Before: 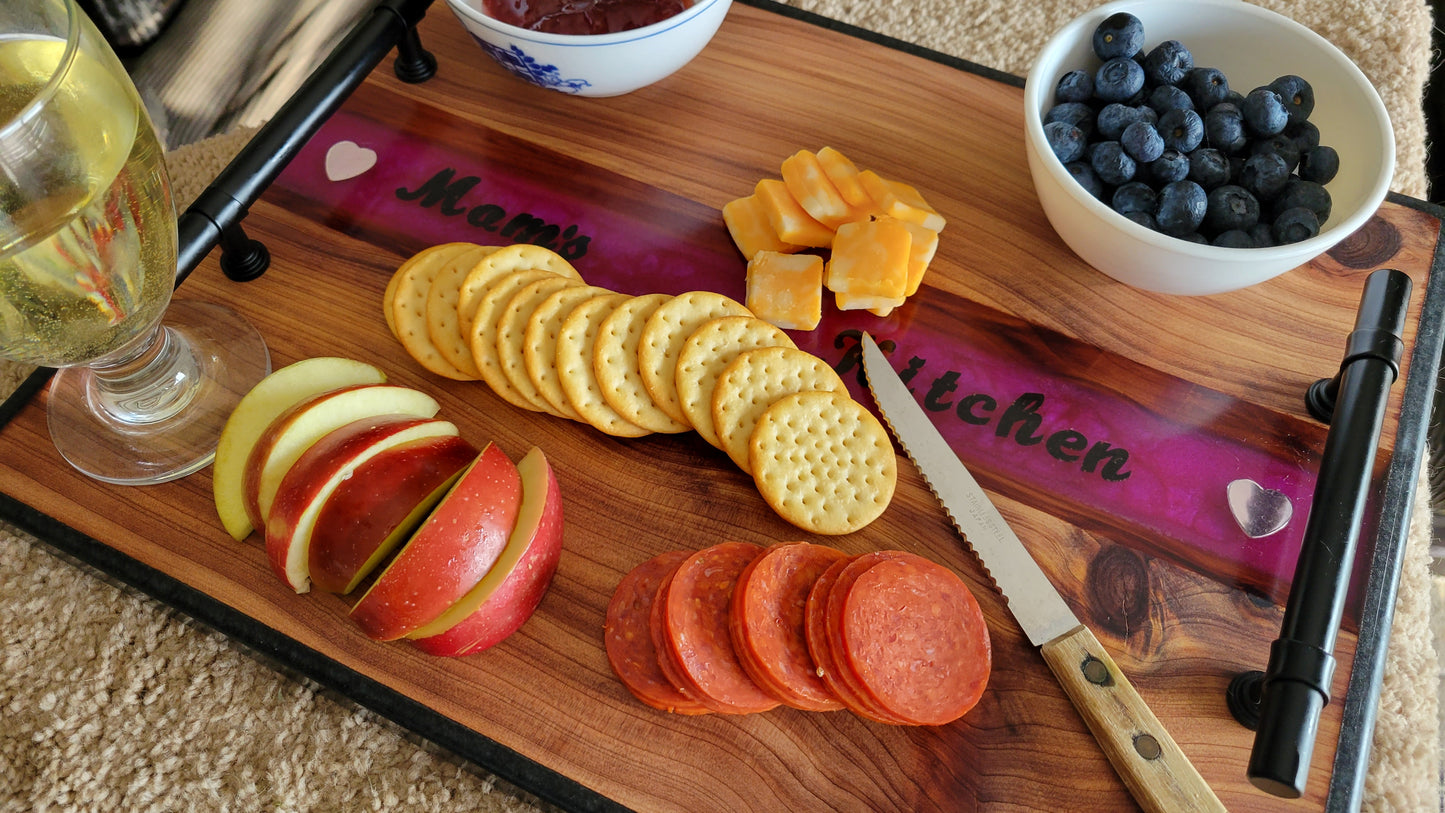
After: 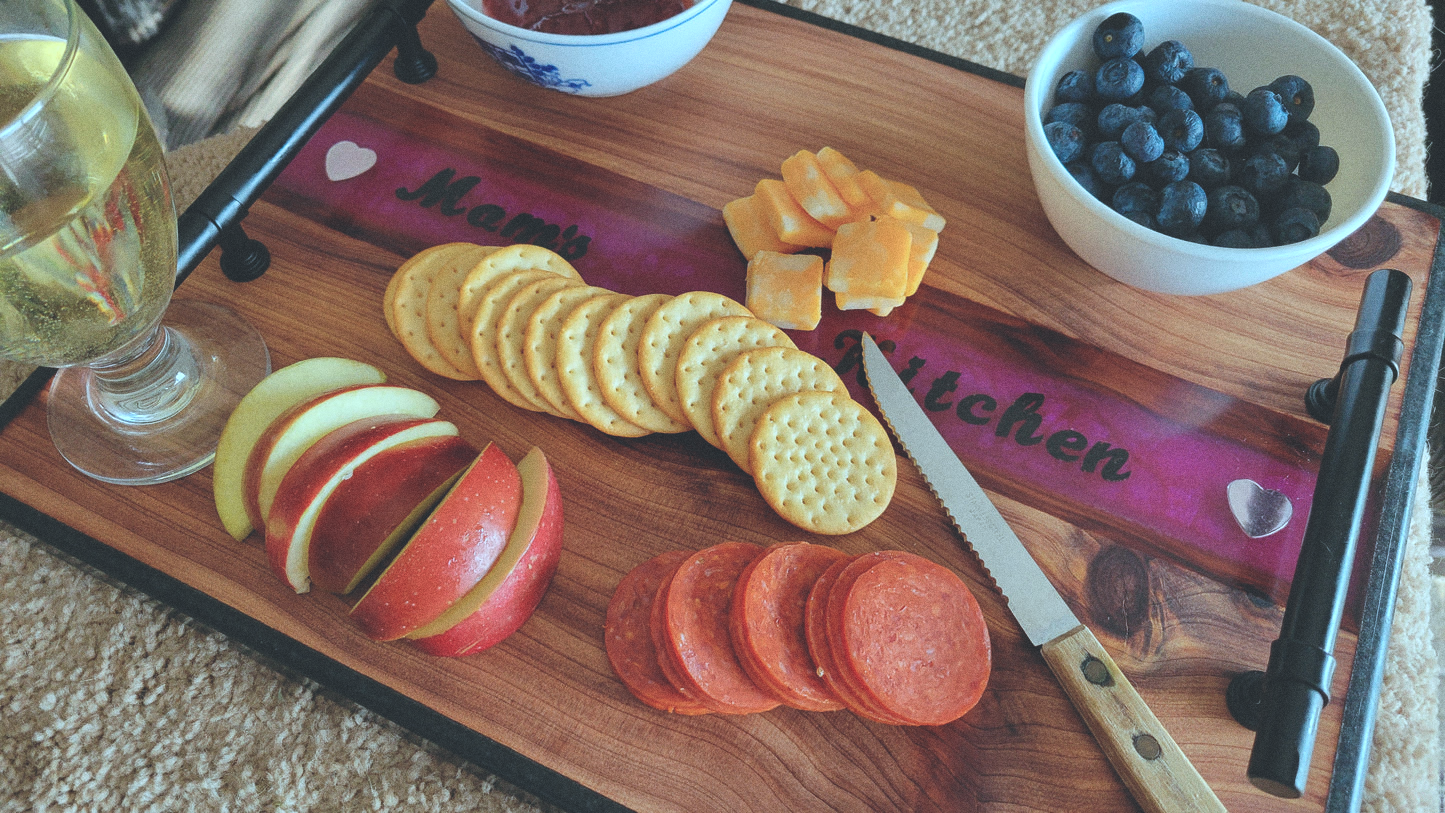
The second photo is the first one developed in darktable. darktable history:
grain: strength 26%
exposure: black level correction -0.028, compensate highlight preservation false
color correction: highlights a* -10.69, highlights b* -19.19
